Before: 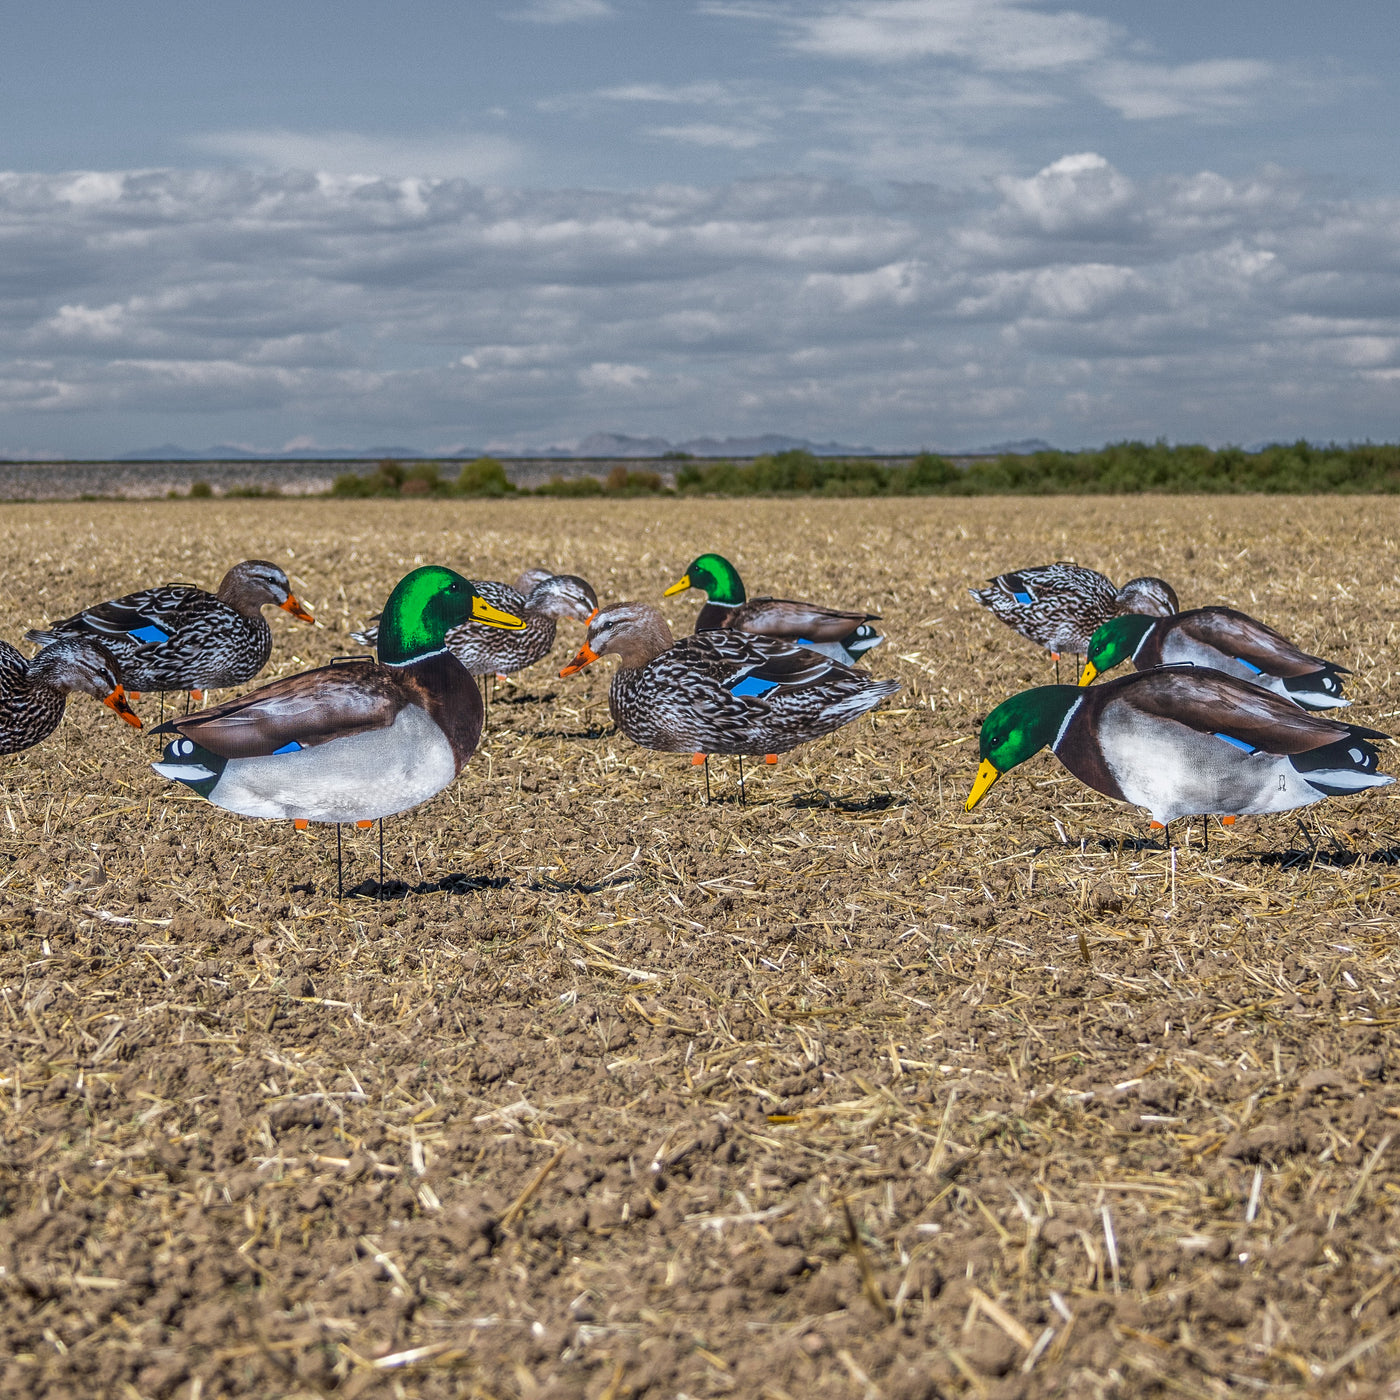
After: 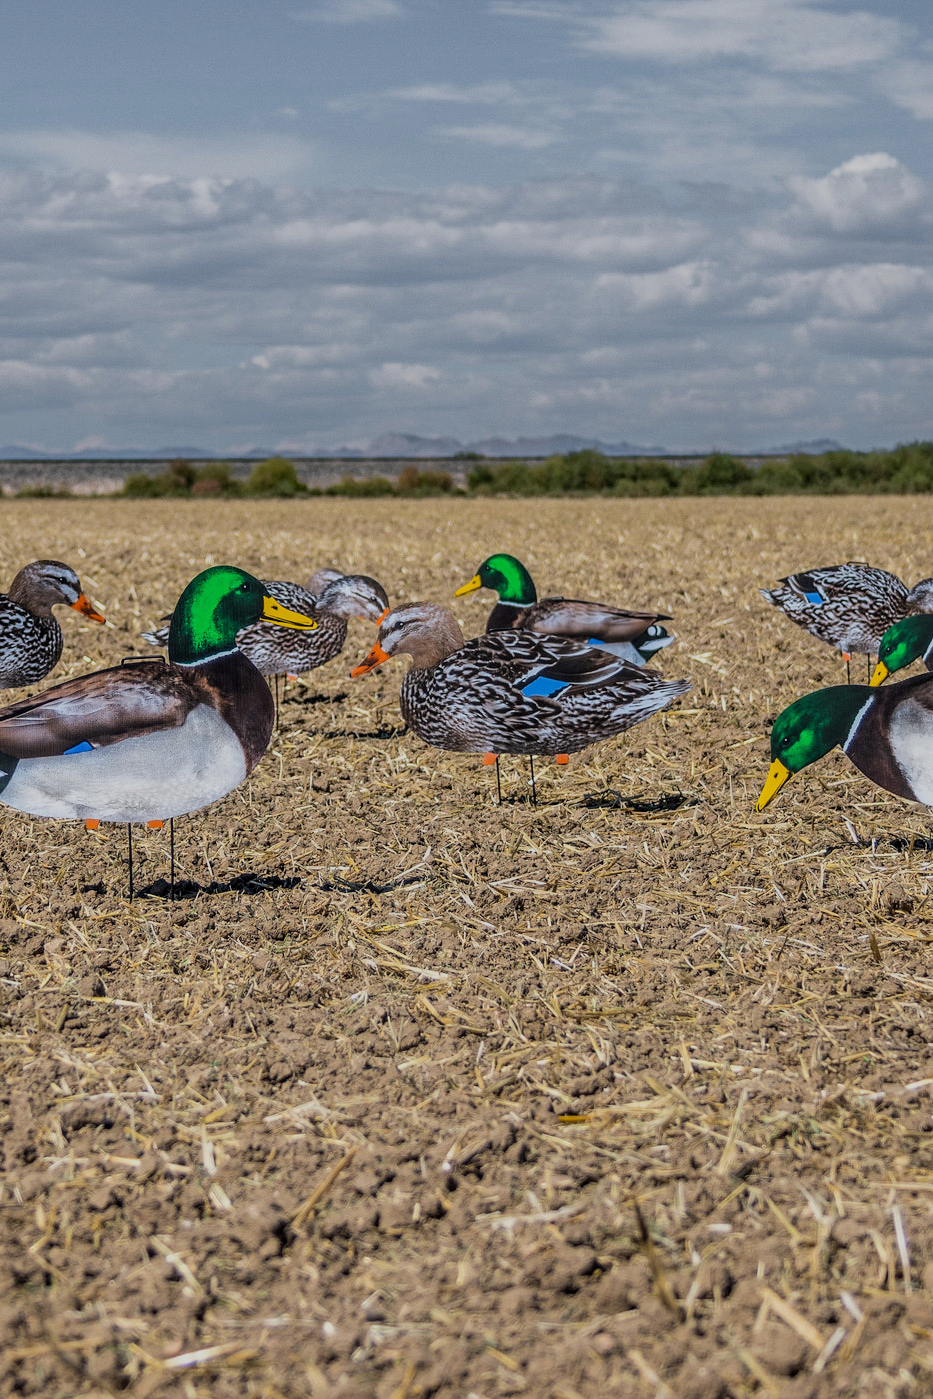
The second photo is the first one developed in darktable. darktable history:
crop and rotate: left 15.055%, right 18.278%
filmic rgb: black relative exposure -7.65 EV, white relative exposure 4.56 EV, hardness 3.61, color science v6 (2022)
